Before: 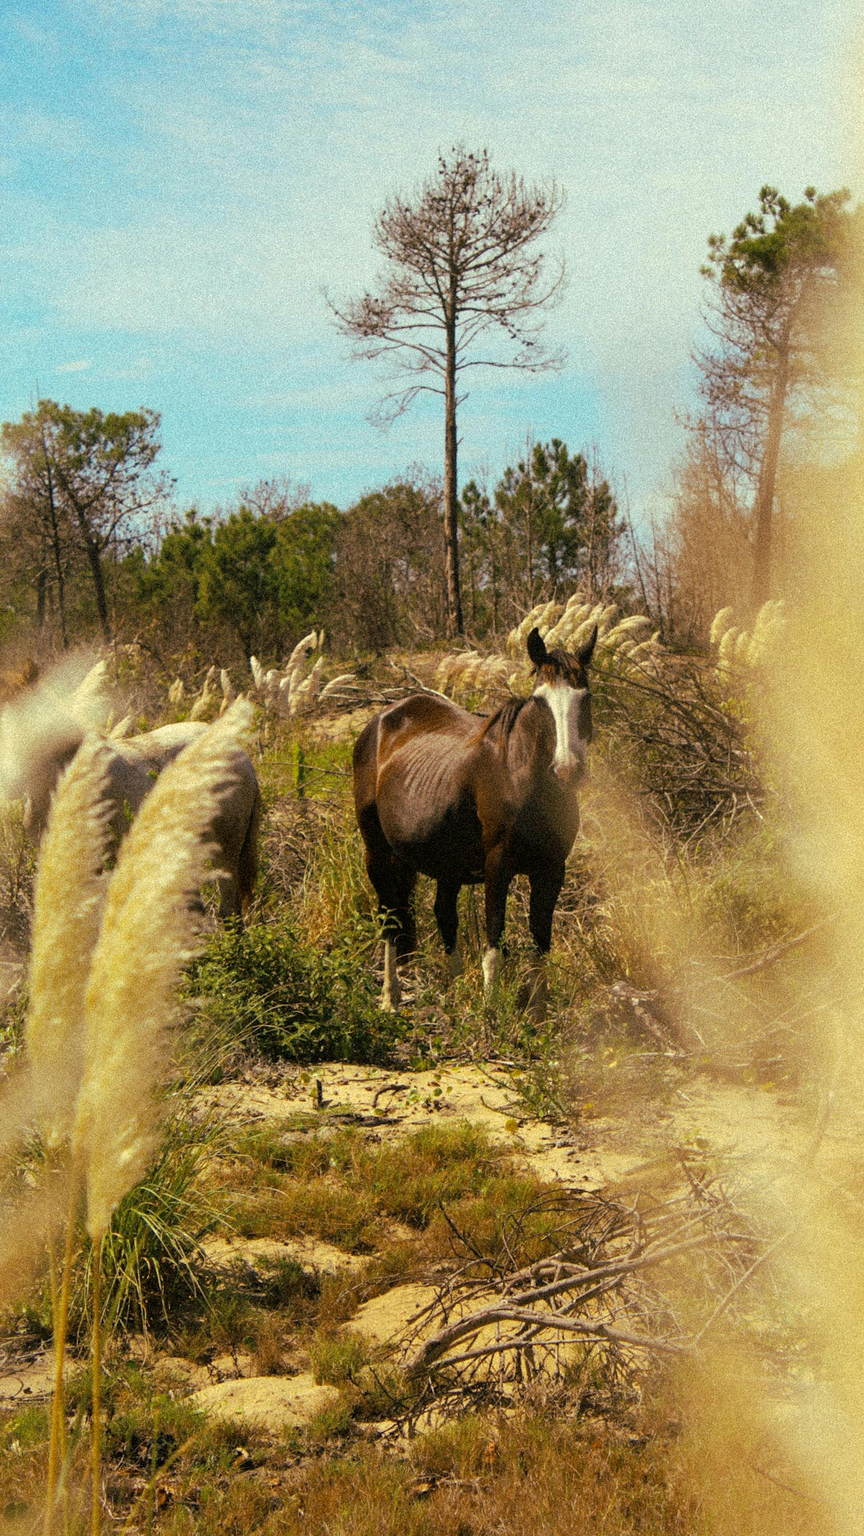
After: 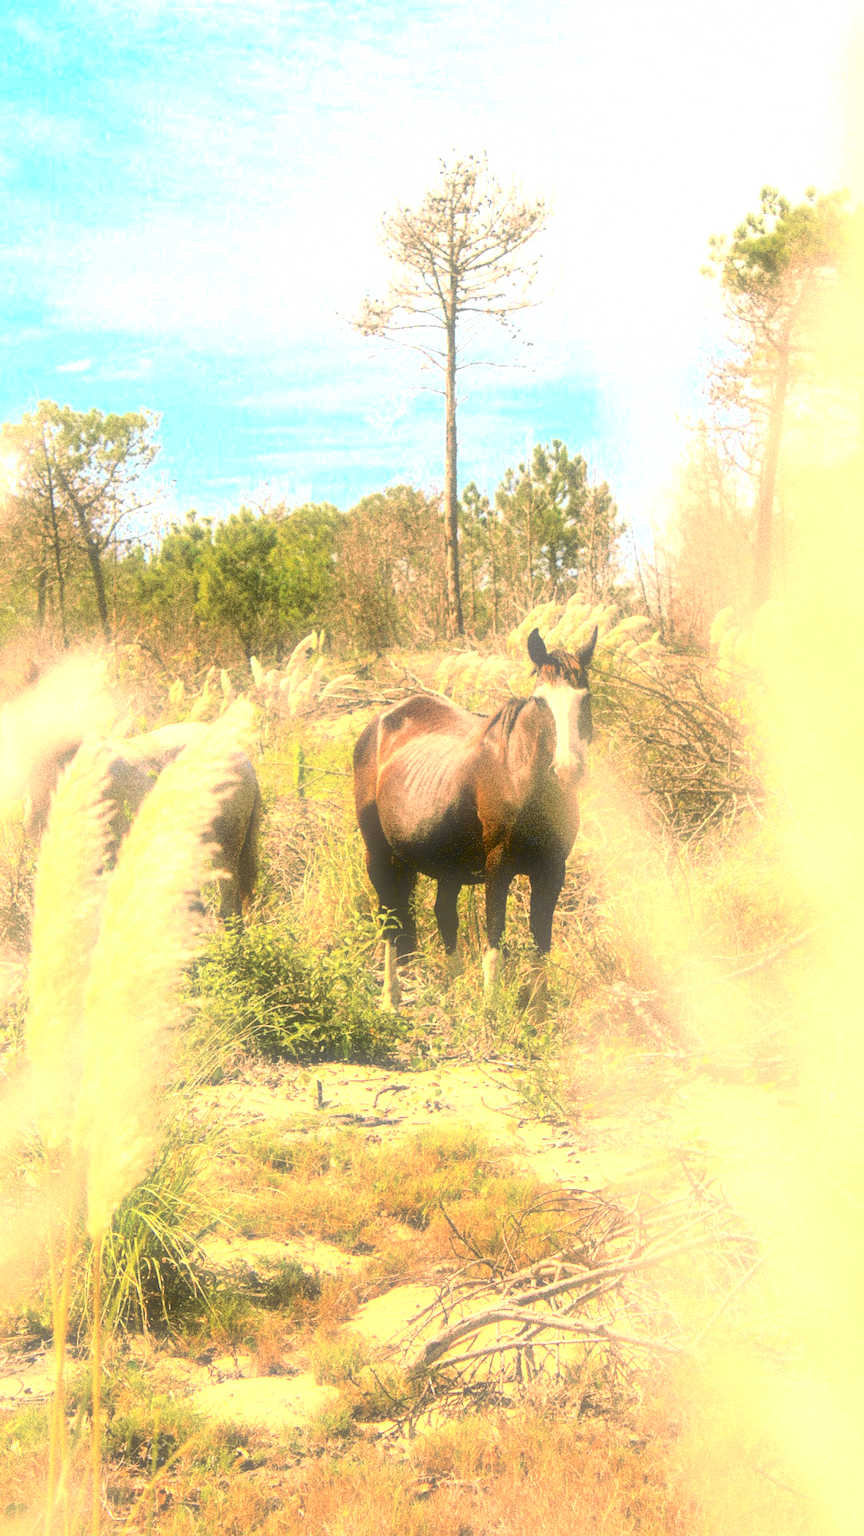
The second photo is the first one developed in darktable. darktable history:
soften: size 60.24%, saturation 65.46%, brightness 0.506 EV, mix 25.7%
exposure: black level correction 0.001, exposure 1.84 EV, compensate highlight preservation false
tone curve: curves: ch0 [(0.001, 0.029) (0.084, 0.074) (0.162, 0.165) (0.304, 0.382) (0.466, 0.576) (0.654, 0.741) (0.848, 0.906) (0.984, 0.963)]; ch1 [(0, 0) (0.34, 0.235) (0.46, 0.46) (0.515, 0.502) (0.553, 0.567) (0.764, 0.815) (1, 1)]; ch2 [(0, 0) (0.44, 0.458) (0.479, 0.492) (0.524, 0.507) (0.547, 0.579) (0.673, 0.712) (1, 1)], color space Lab, independent channels, preserve colors none
